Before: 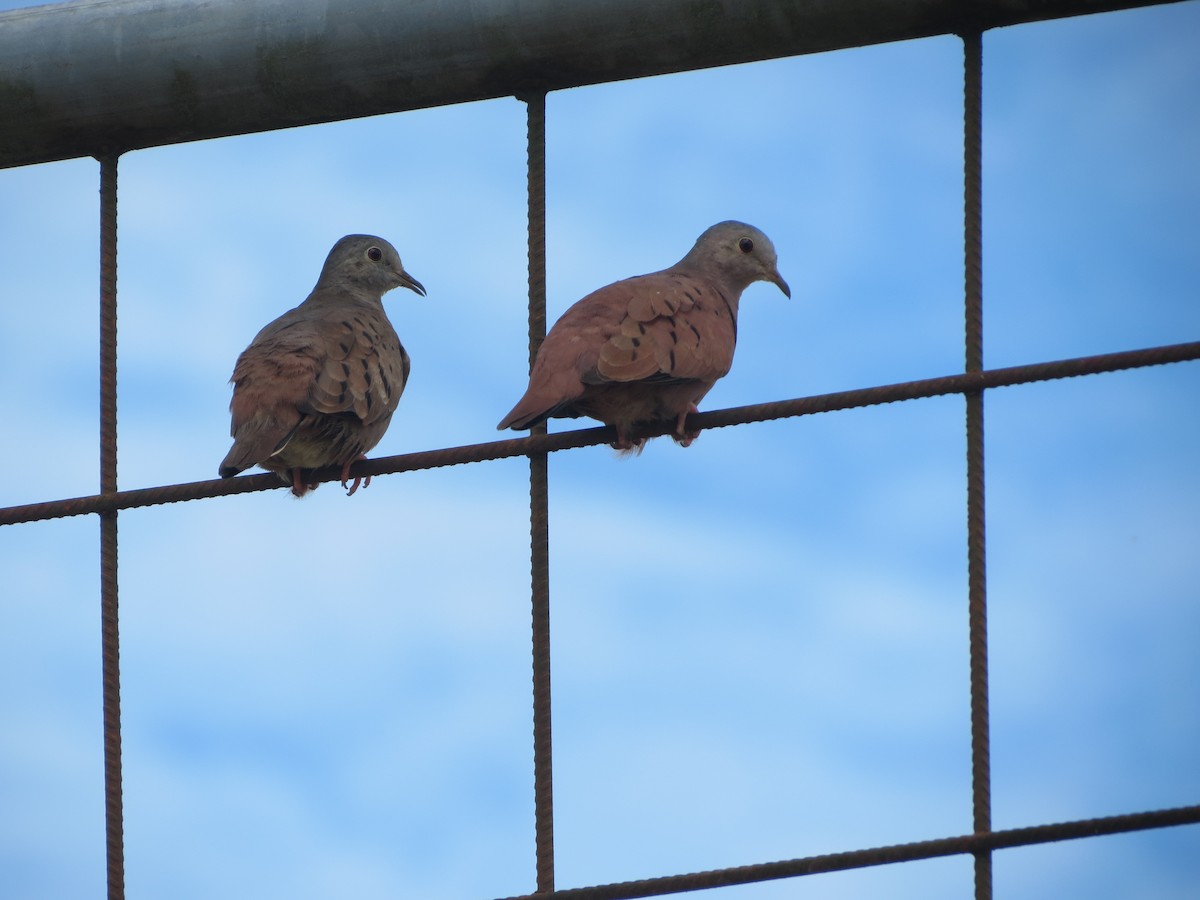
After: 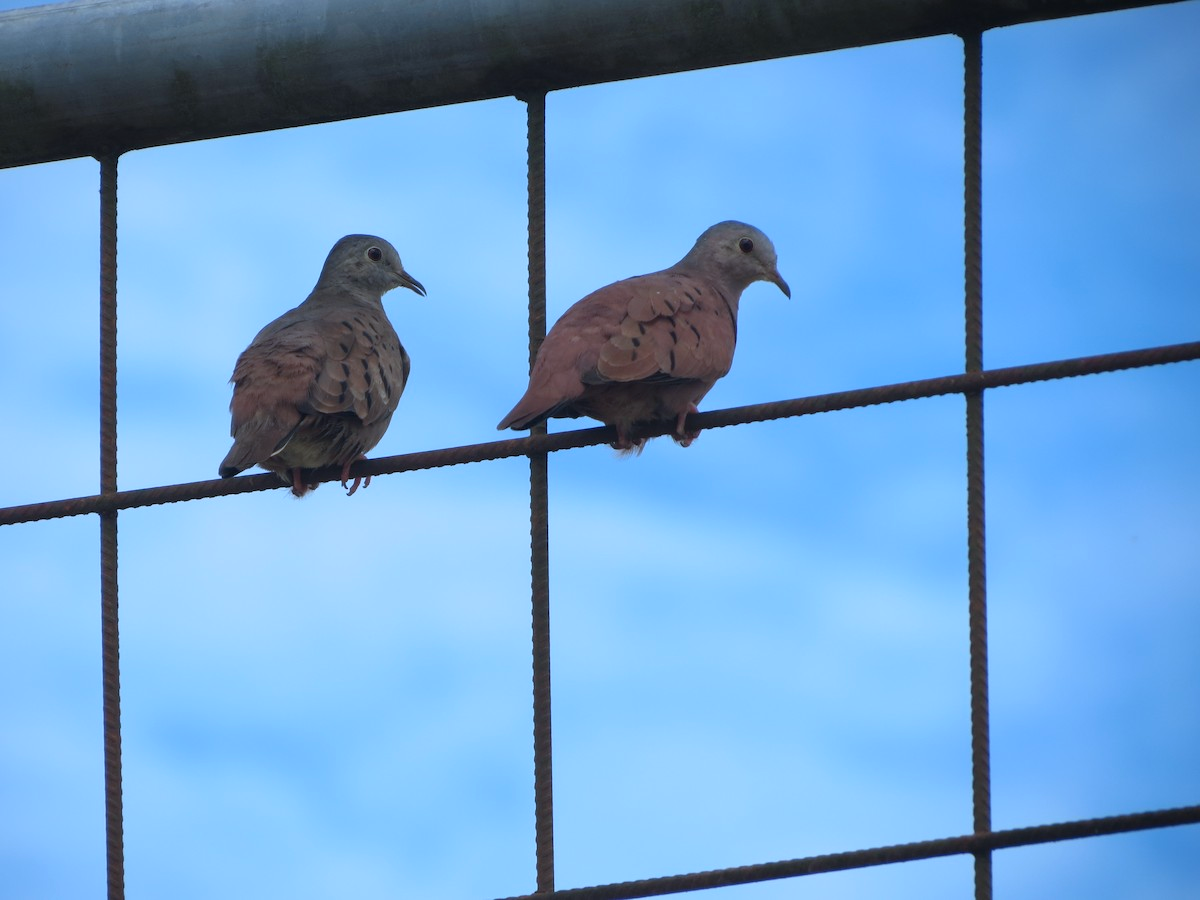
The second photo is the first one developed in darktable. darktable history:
color calibration: x 0.37, y 0.382, temperature 4316.59 K
